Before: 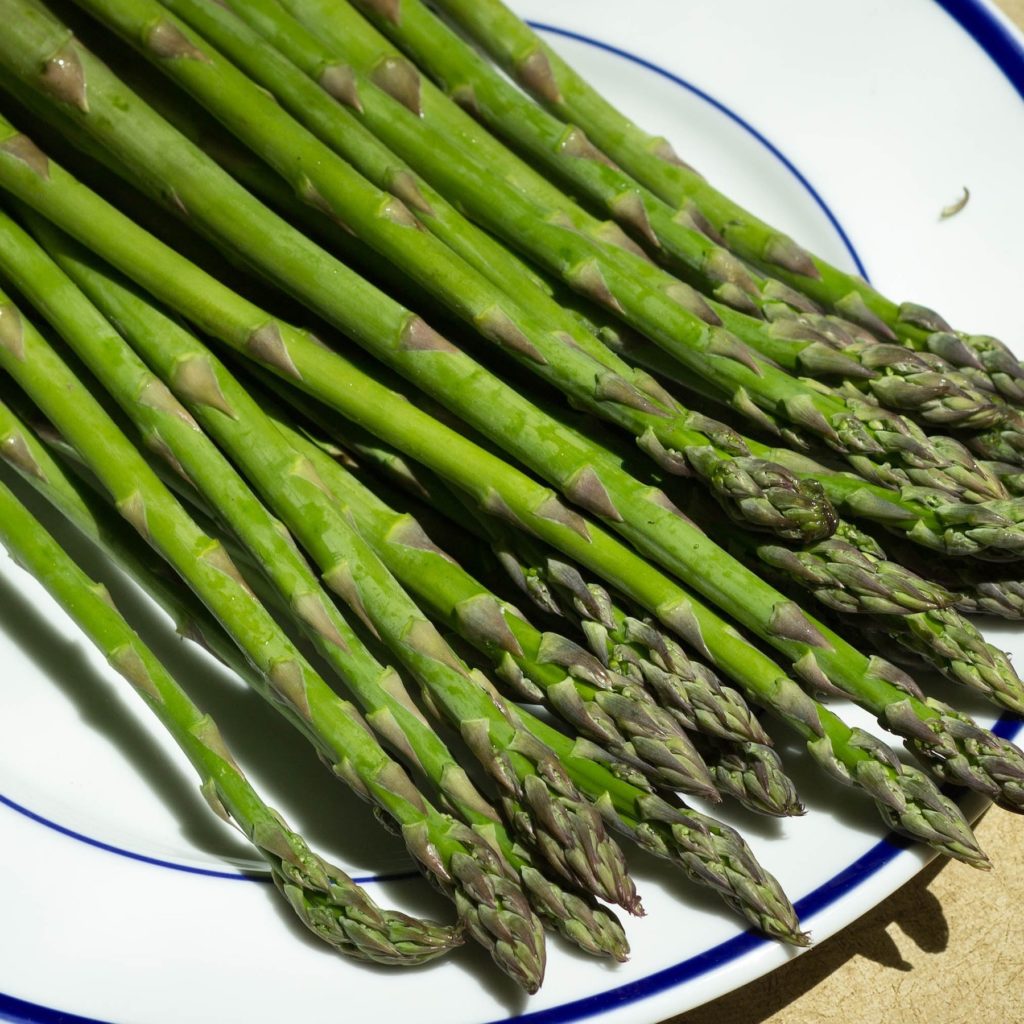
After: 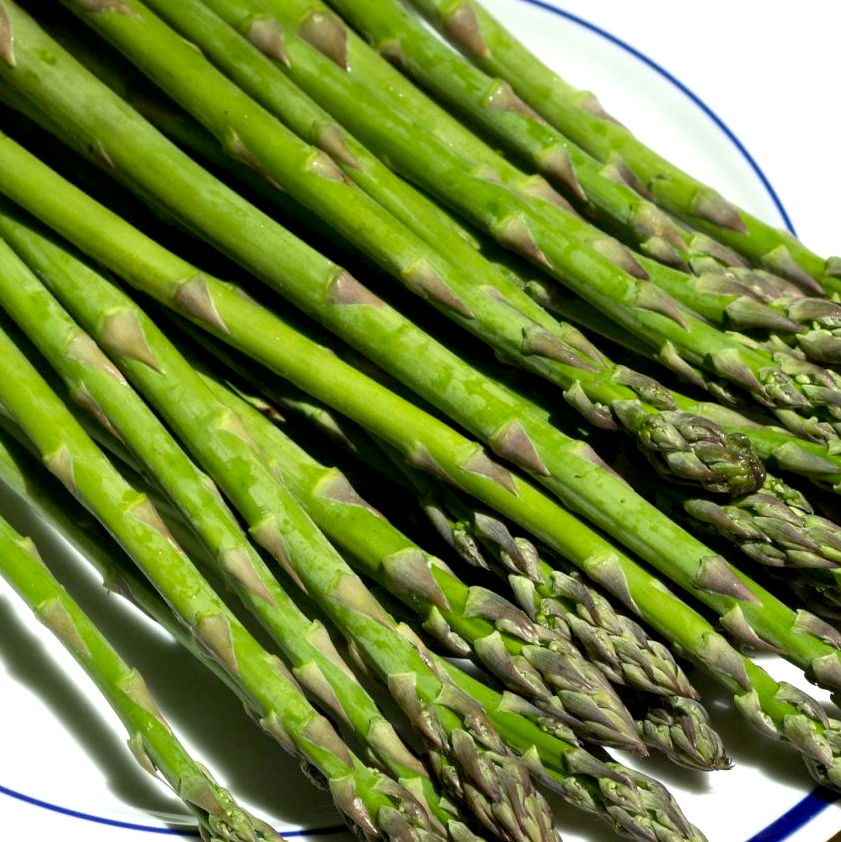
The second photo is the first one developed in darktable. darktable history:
crop and rotate: left 7.196%, top 4.574%, right 10.605%, bottom 13.178%
exposure: black level correction 0.005, exposure 0.417 EV, compensate highlight preservation false
